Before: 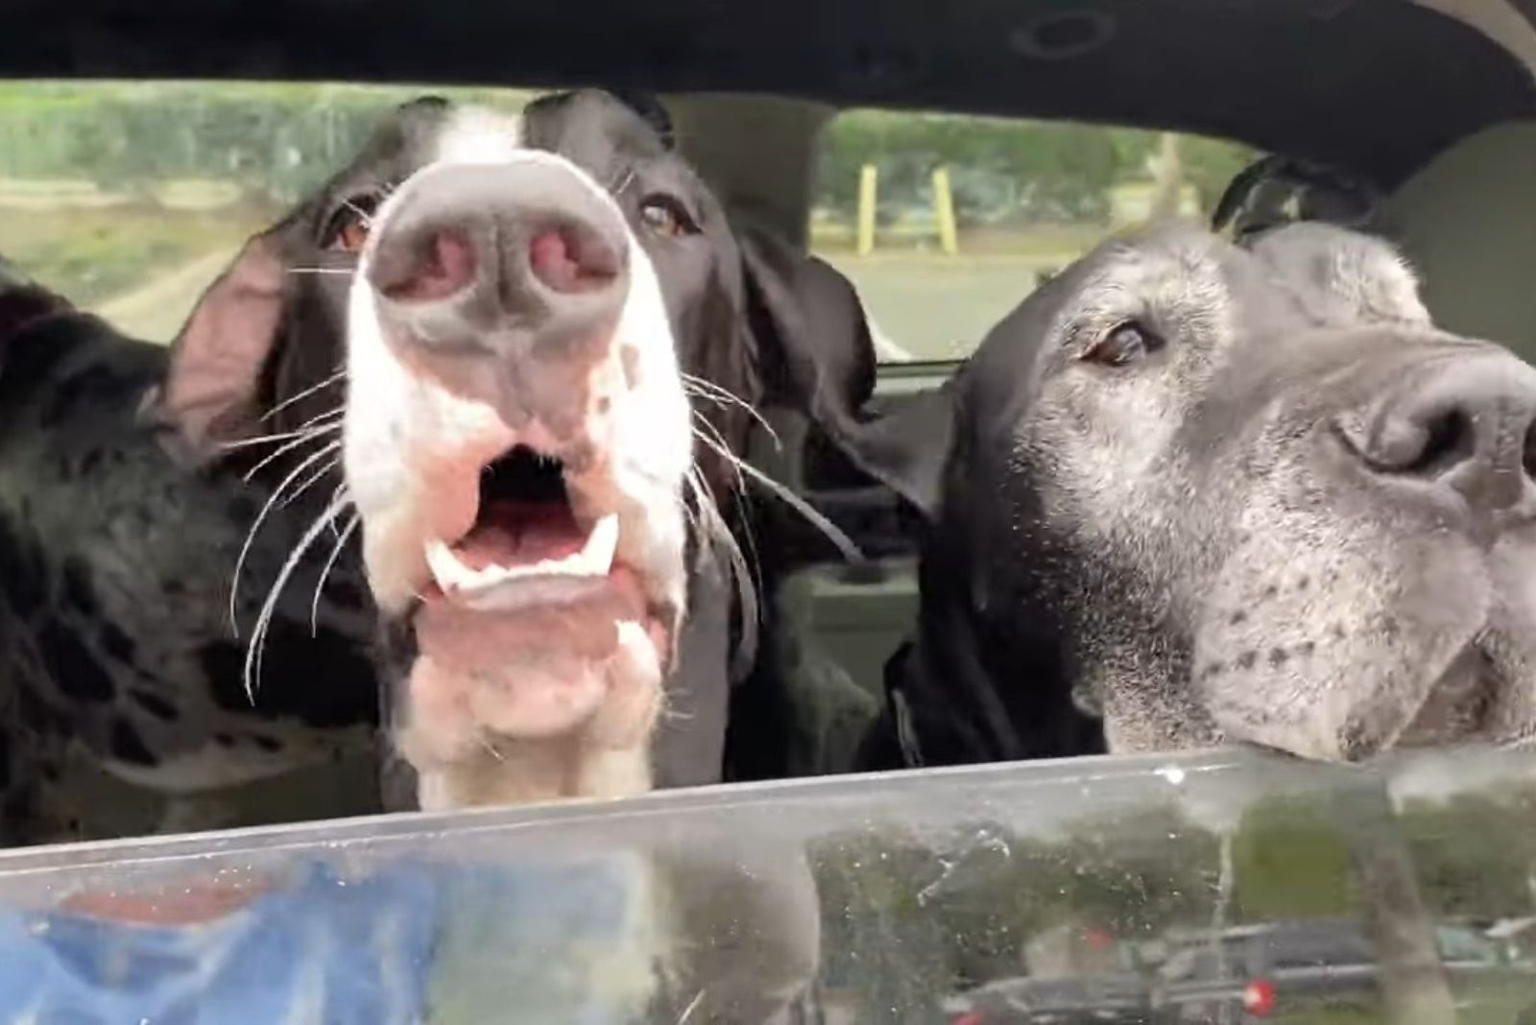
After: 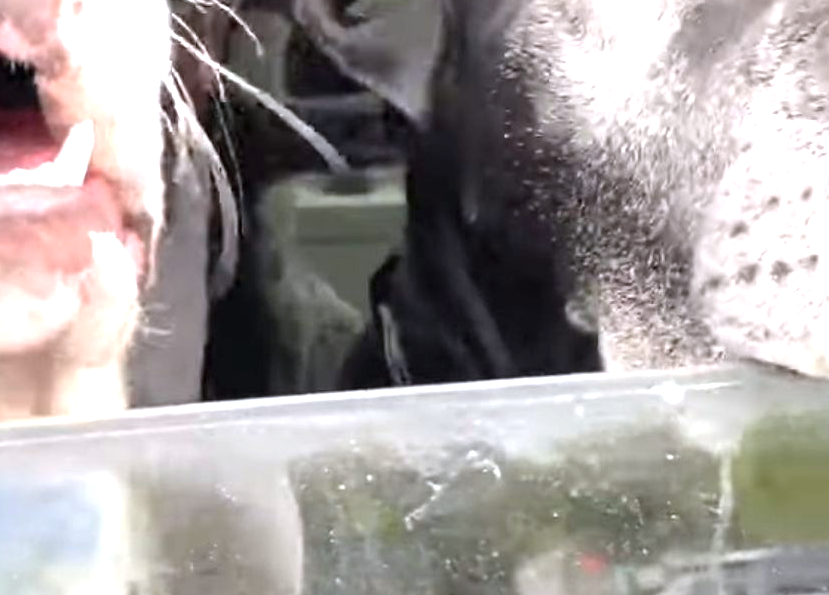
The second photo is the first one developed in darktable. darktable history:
crop: left 34.461%, top 38.79%, right 13.7%, bottom 5.479%
exposure: black level correction 0, exposure 0.948 EV, compensate highlight preservation false
color correction: highlights a* -0.116, highlights b* -5.75, shadows a* -0.13, shadows b* -0.137
